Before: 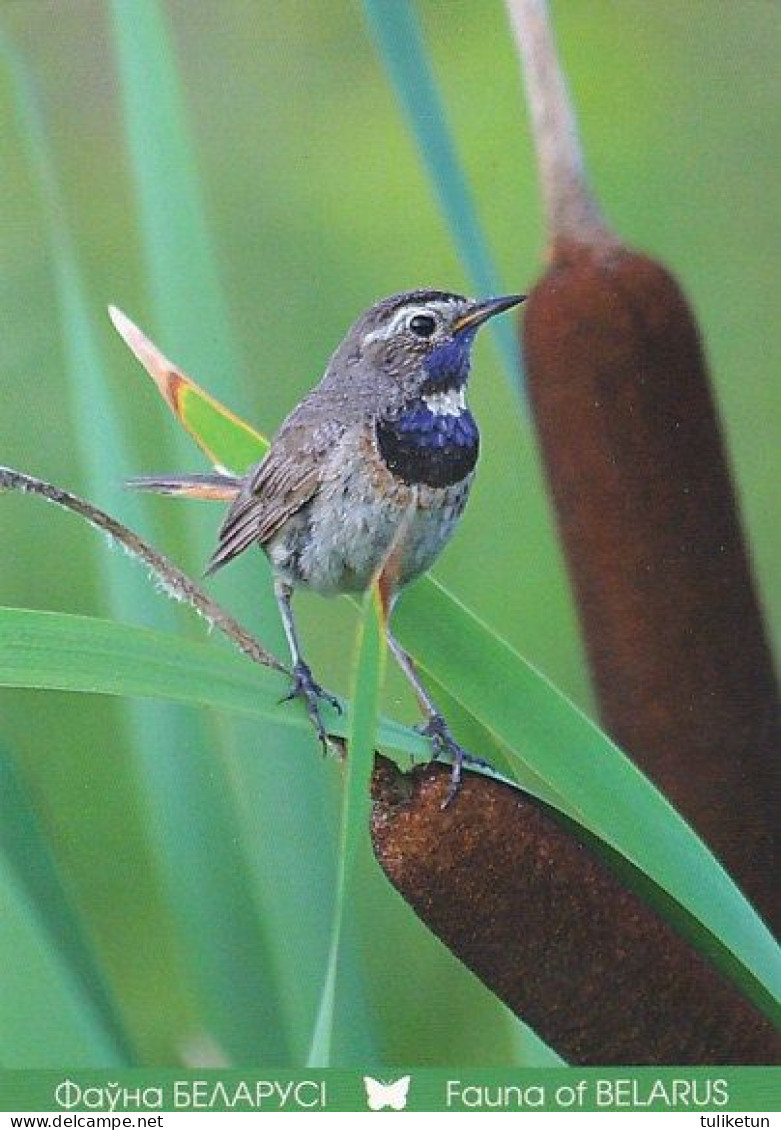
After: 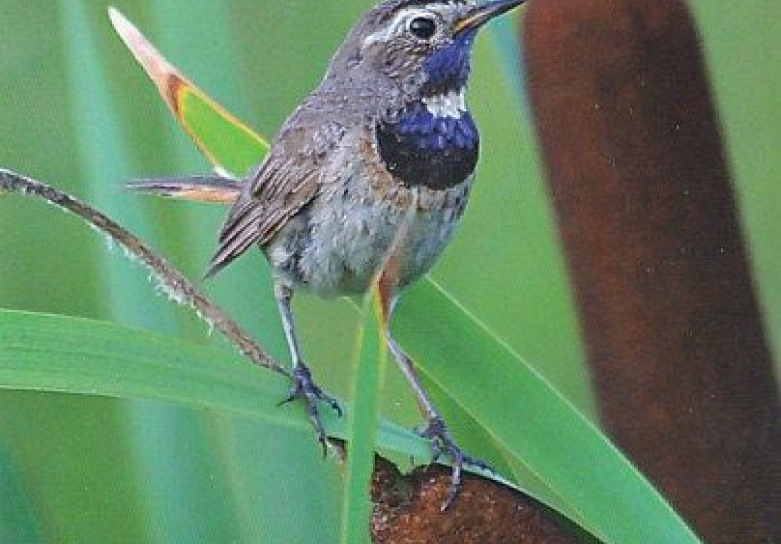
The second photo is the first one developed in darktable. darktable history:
crop and rotate: top 26.457%, bottom 25.37%
shadows and highlights: shadows color adjustment 97.98%, highlights color adjustment 58.2%, low approximation 0.01, soften with gaussian
